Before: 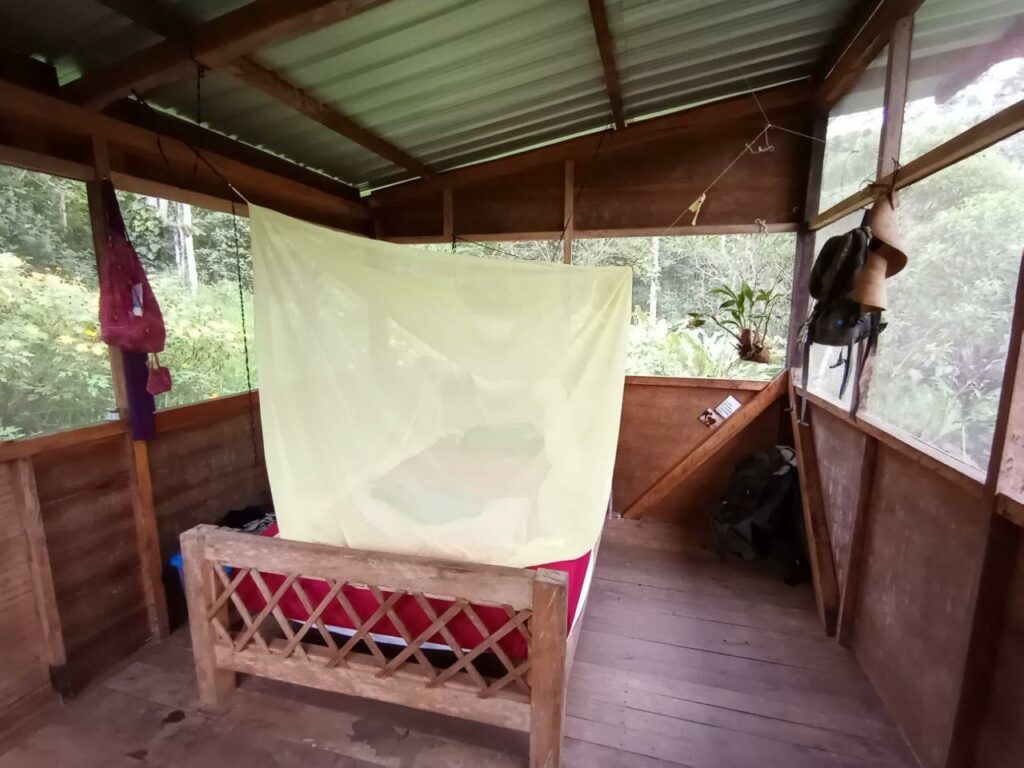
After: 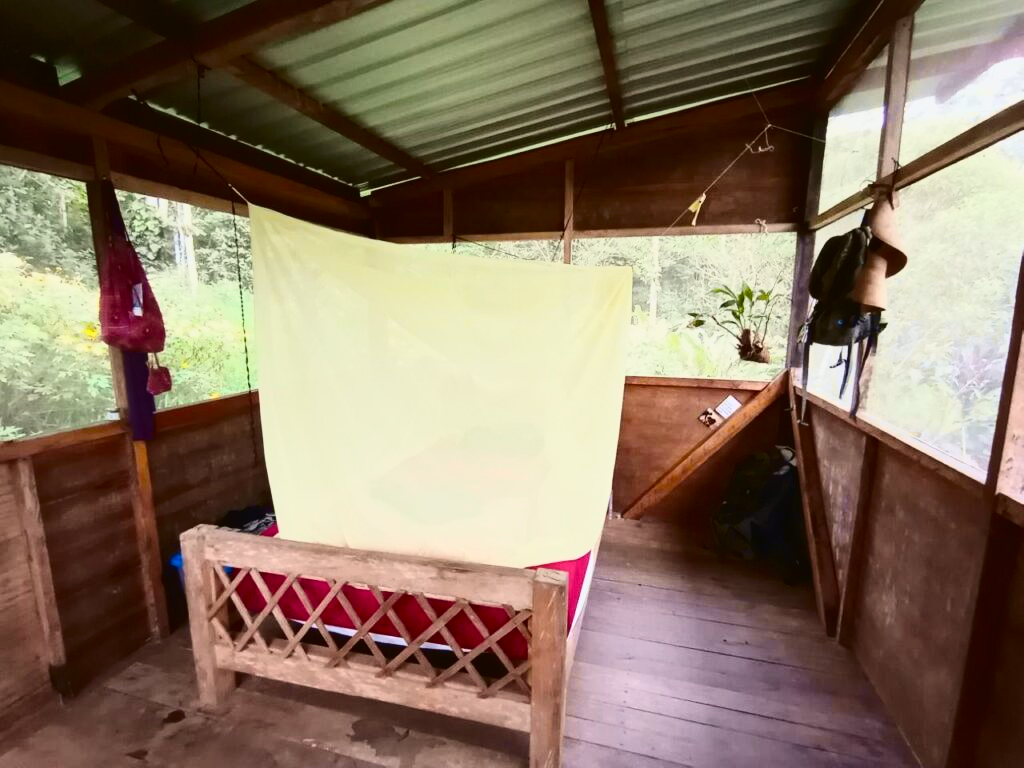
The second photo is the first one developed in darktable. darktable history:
tone curve: curves: ch0 [(0.003, 0.023) (0.071, 0.052) (0.236, 0.197) (0.466, 0.557) (0.625, 0.761) (0.783, 0.9) (0.994, 0.968)]; ch1 [(0, 0) (0.262, 0.227) (0.417, 0.386) (0.469, 0.467) (0.502, 0.498) (0.528, 0.53) (0.573, 0.579) (0.605, 0.621) (0.644, 0.671) (0.686, 0.728) (0.994, 0.987)]; ch2 [(0, 0) (0.262, 0.188) (0.385, 0.353) (0.427, 0.424) (0.495, 0.493) (0.515, 0.54) (0.547, 0.561) (0.589, 0.613) (0.644, 0.748) (1, 1)], color space Lab, independent channels, preserve colors none
